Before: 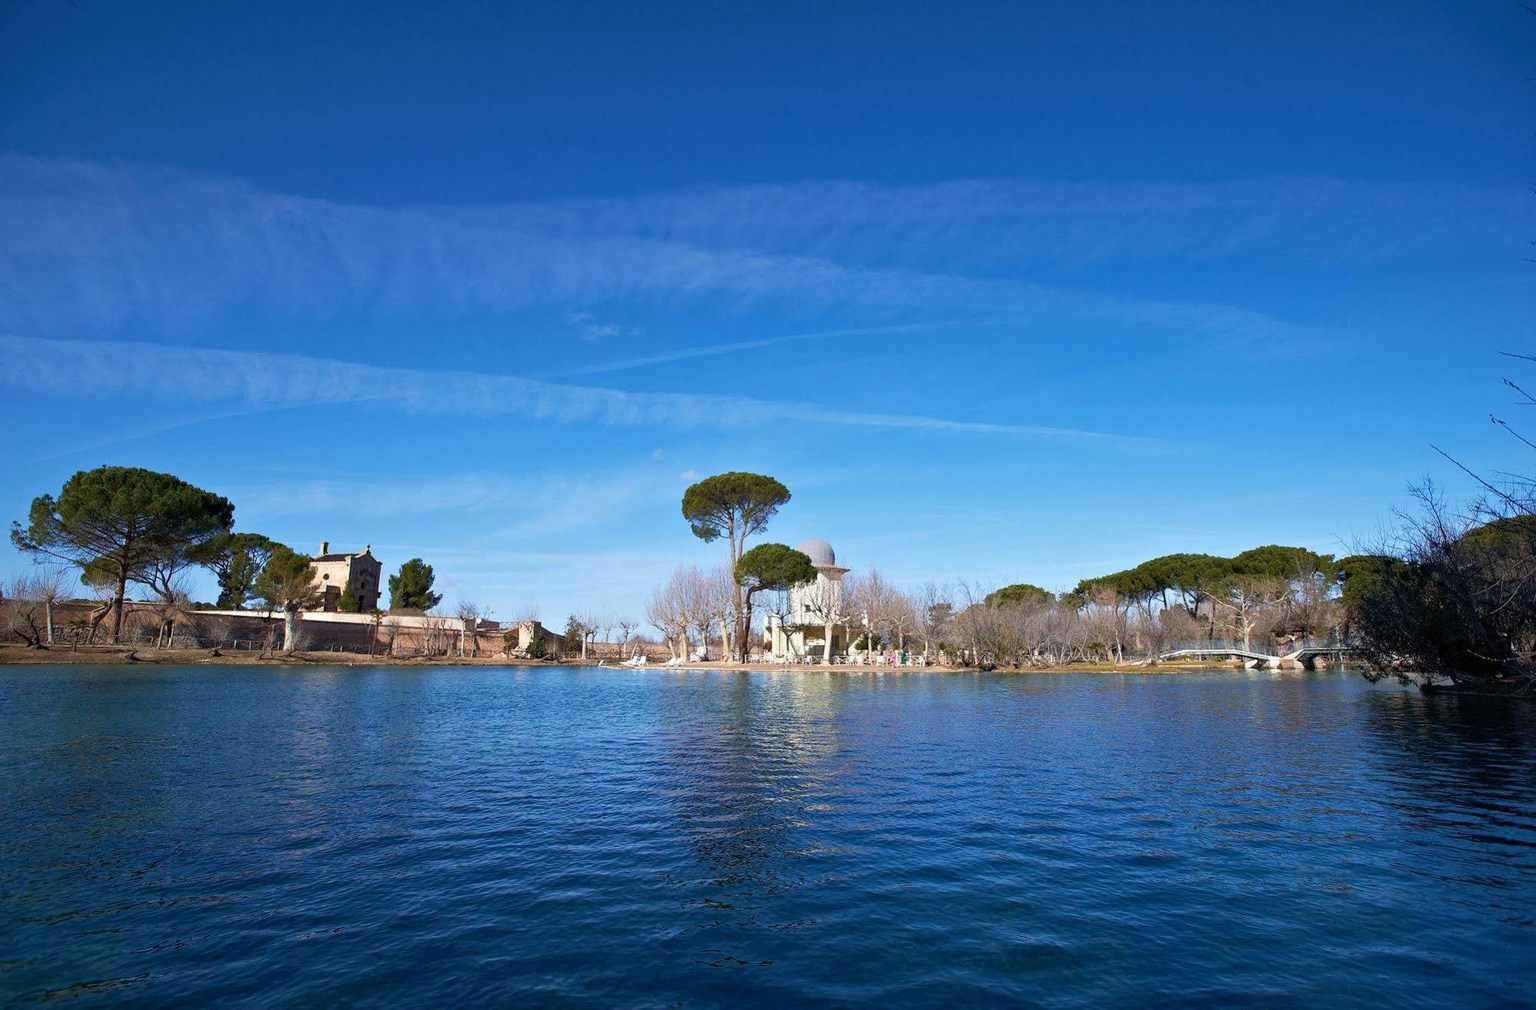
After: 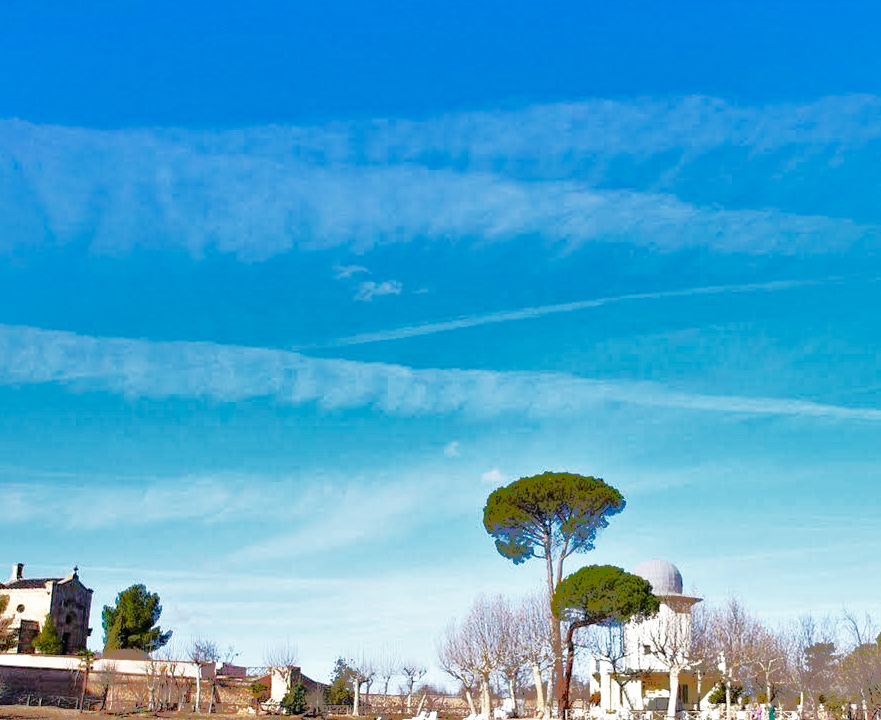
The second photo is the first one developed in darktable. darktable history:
base curve: curves: ch0 [(0, 0.003) (0.001, 0.002) (0.006, 0.004) (0.02, 0.022) (0.048, 0.086) (0.094, 0.234) (0.162, 0.431) (0.258, 0.629) (0.385, 0.8) (0.548, 0.918) (0.751, 0.988) (1, 1)], preserve colors none
crop: left 20.248%, top 10.86%, right 35.675%, bottom 34.321%
shadows and highlights: shadows -19.91, highlights -73.15
